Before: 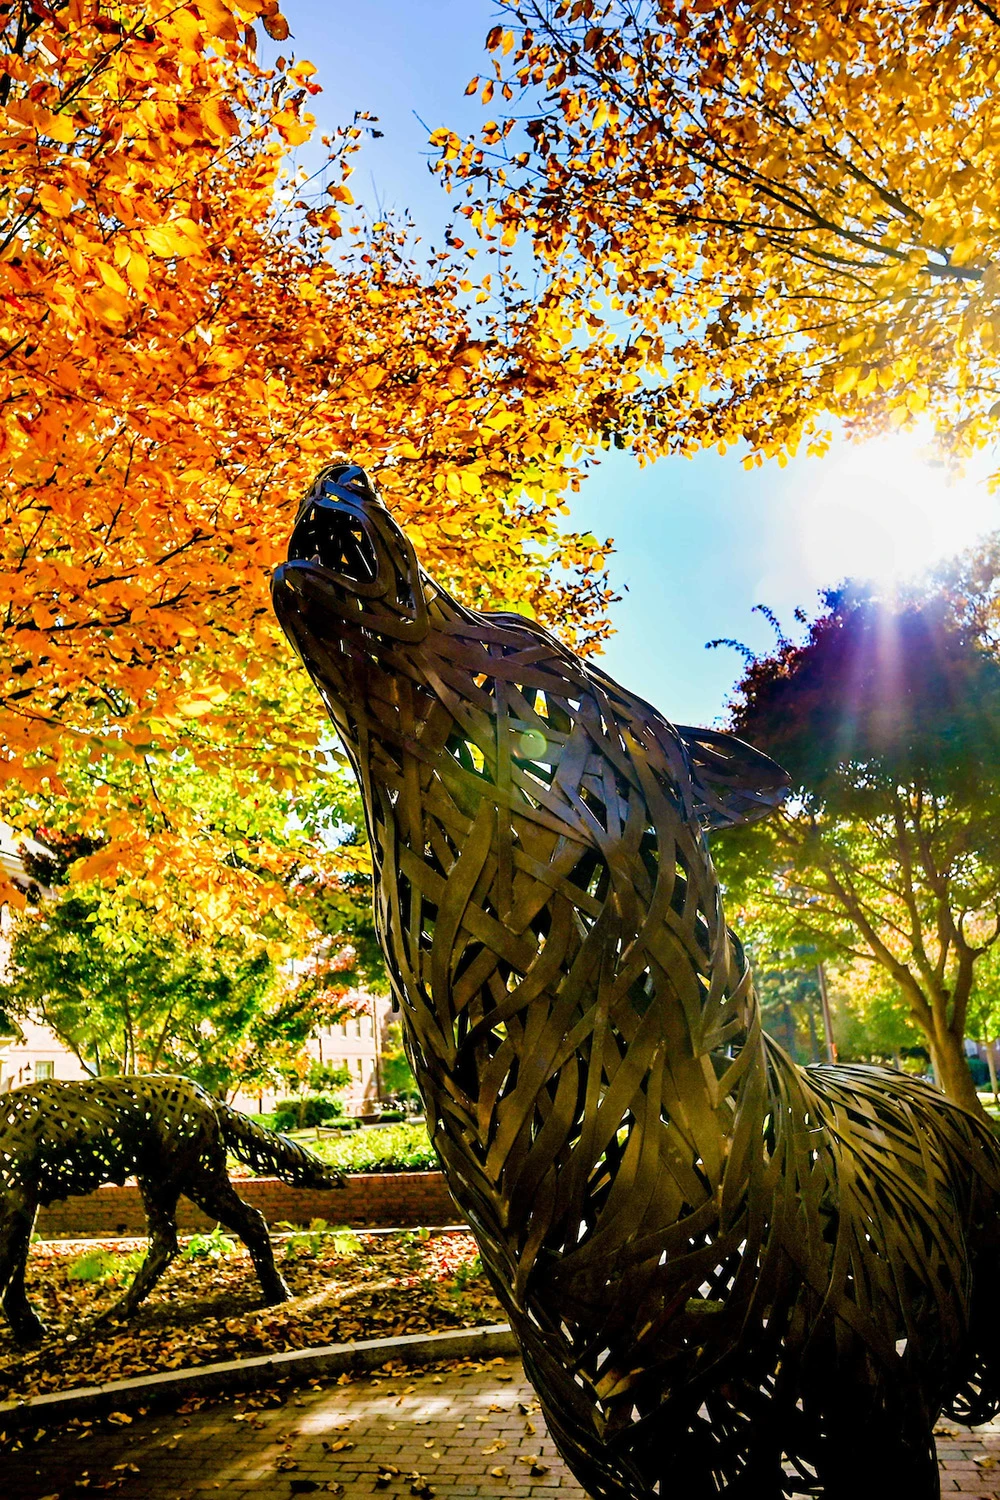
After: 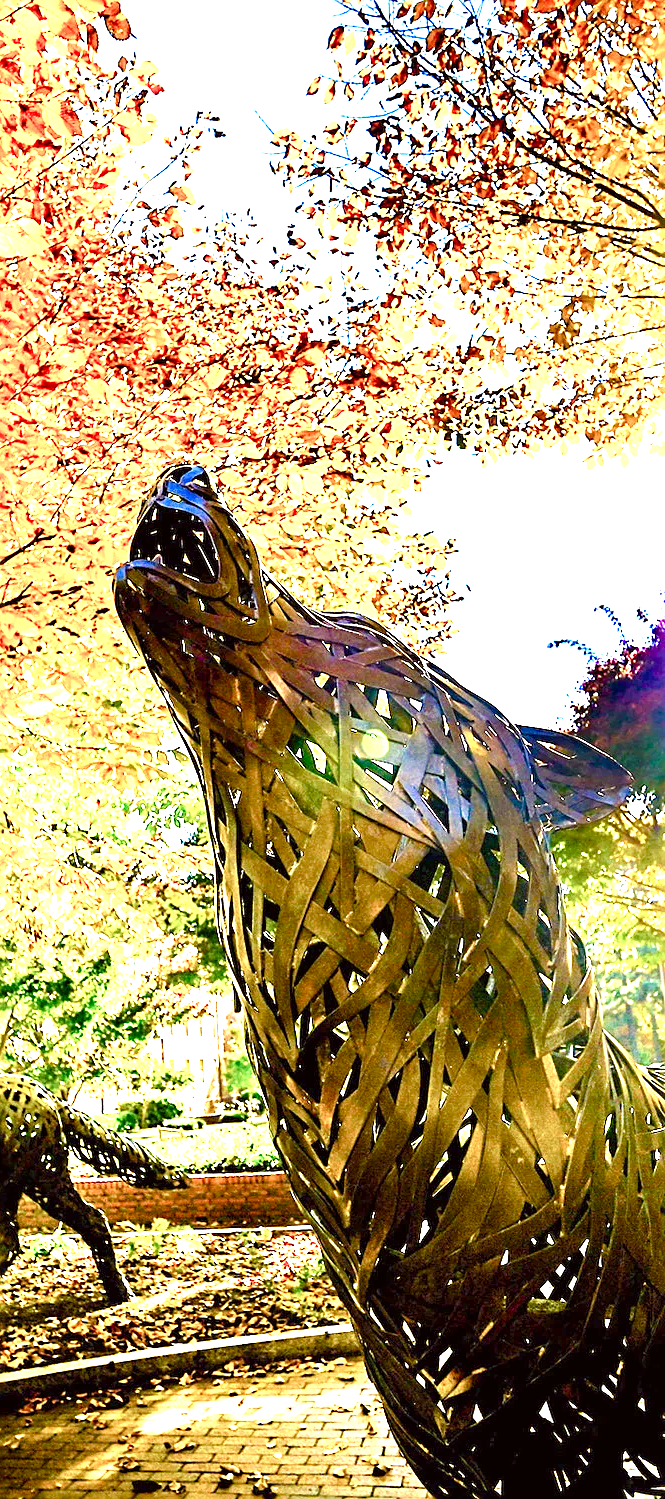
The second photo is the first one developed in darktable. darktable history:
sharpen: on, module defaults
crop and rotate: left 15.899%, right 17.511%
color balance rgb: highlights gain › chroma 0.168%, highlights gain › hue 330.93°, perceptual saturation grading › global saturation 25.42%, perceptual saturation grading › highlights -50.067%, perceptual saturation grading › shadows 30.374%
color correction: highlights a* -1.1, highlights b* 4.46, shadows a* 3.59
exposure: exposure 2.024 EV, compensate exposure bias true, compensate highlight preservation false
